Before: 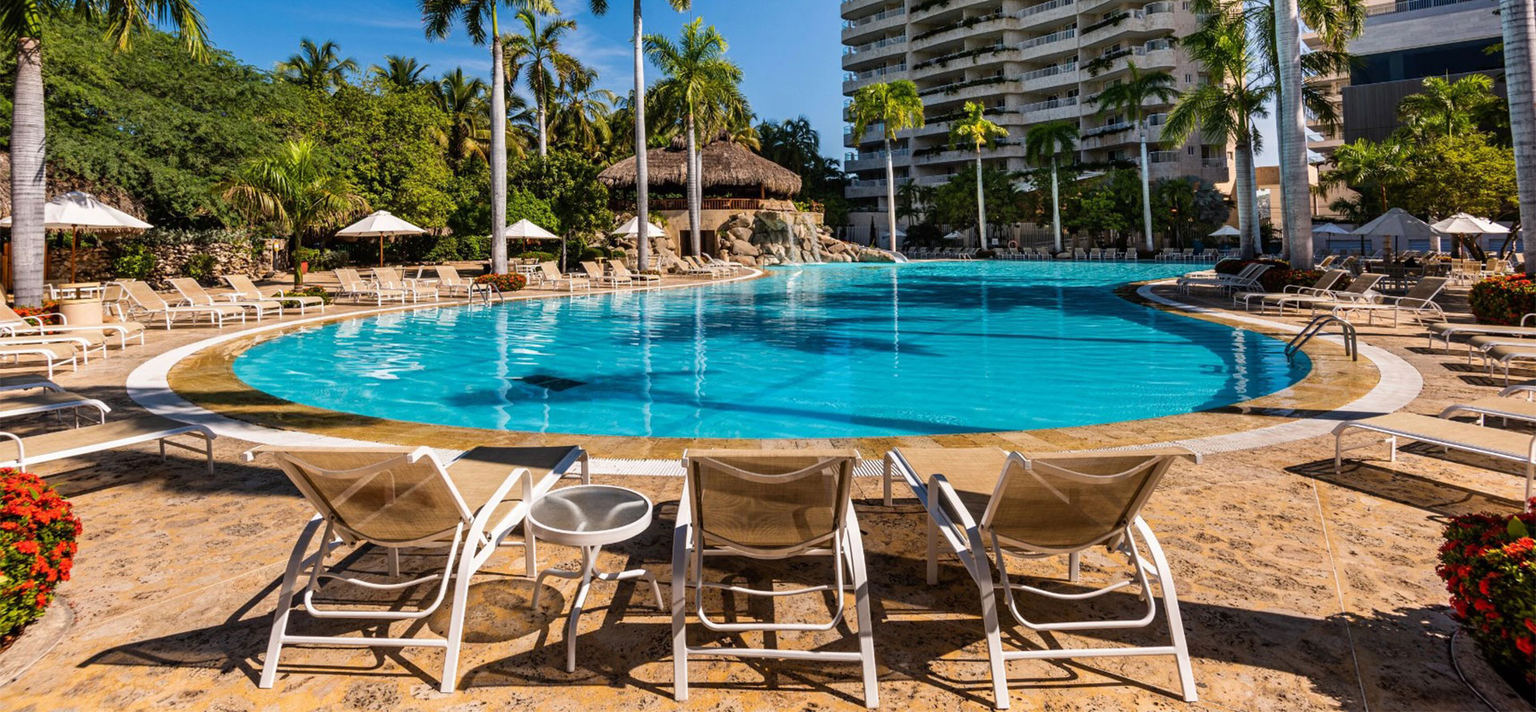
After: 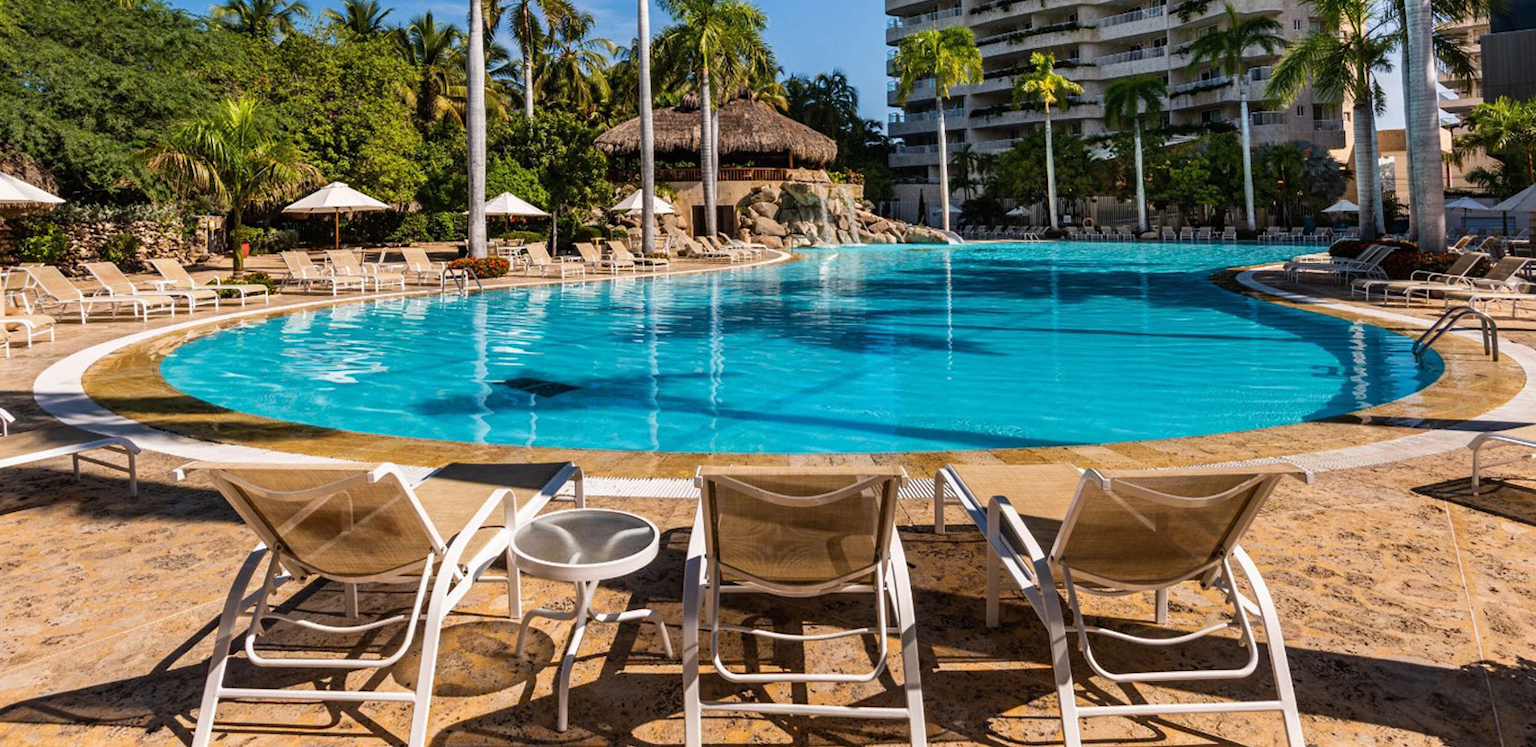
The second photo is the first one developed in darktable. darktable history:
crop: left 6.446%, top 8.188%, right 9.538%, bottom 3.548%
